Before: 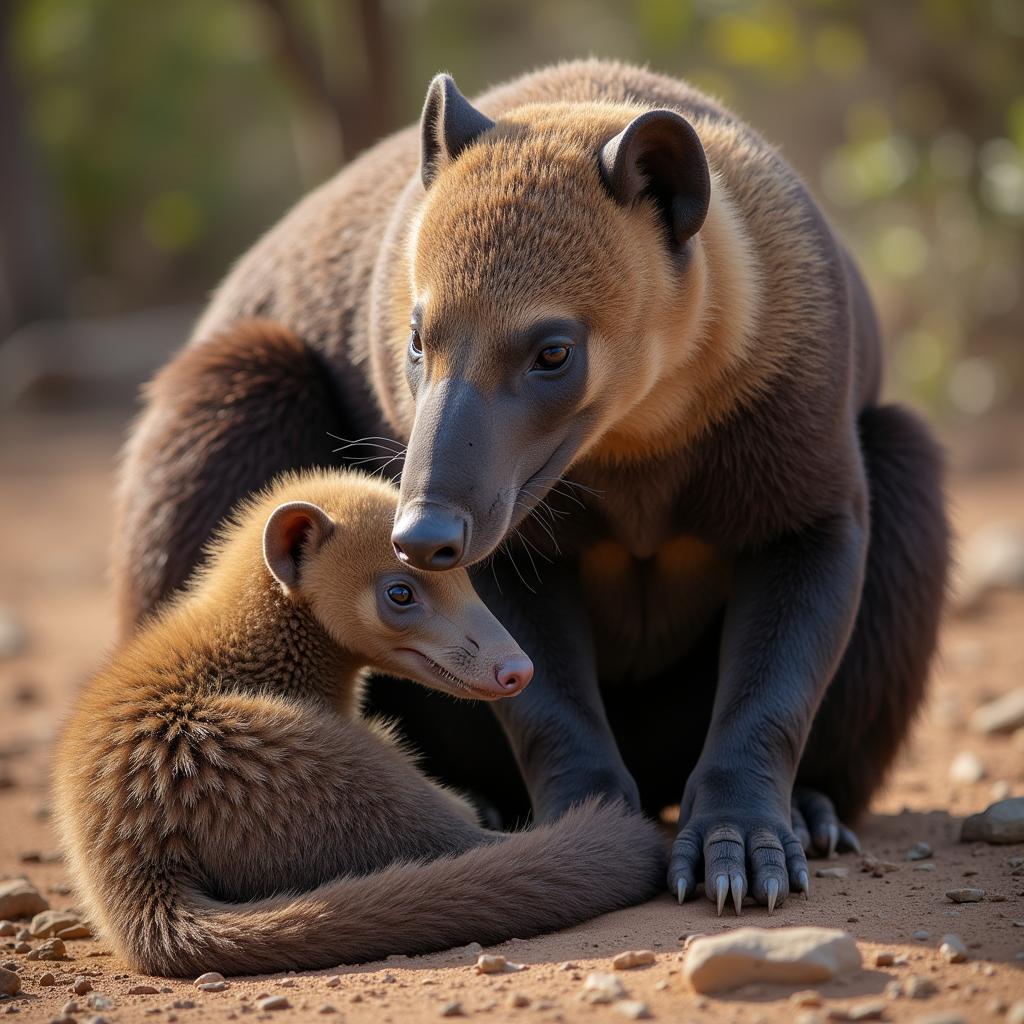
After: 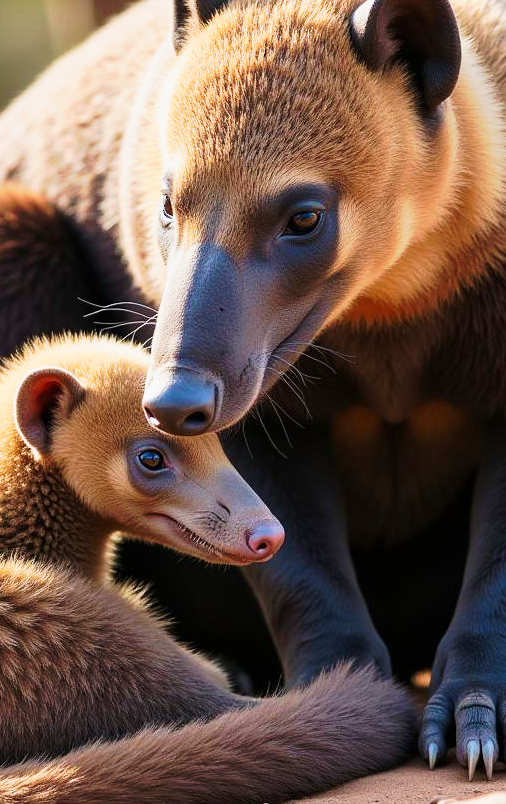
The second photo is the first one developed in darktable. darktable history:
tone curve: curves: ch0 [(0, 0) (0.003, 0.003) (0.011, 0.013) (0.025, 0.029) (0.044, 0.052) (0.069, 0.081) (0.1, 0.116) (0.136, 0.158) (0.177, 0.207) (0.224, 0.268) (0.277, 0.373) (0.335, 0.465) (0.399, 0.565) (0.468, 0.674) (0.543, 0.79) (0.623, 0.853) (0.709, 0.918) (0.801, 0.956) (0.898, 0.977) (1, 1)], preserve colors none
crop and rotate: angle 0.02°, left 24.353%, top 13.219%, right 26.156%, bottom 8.224%
sigmoid: contrast 1.22, skew 0.65
velvia: on, module defaults
